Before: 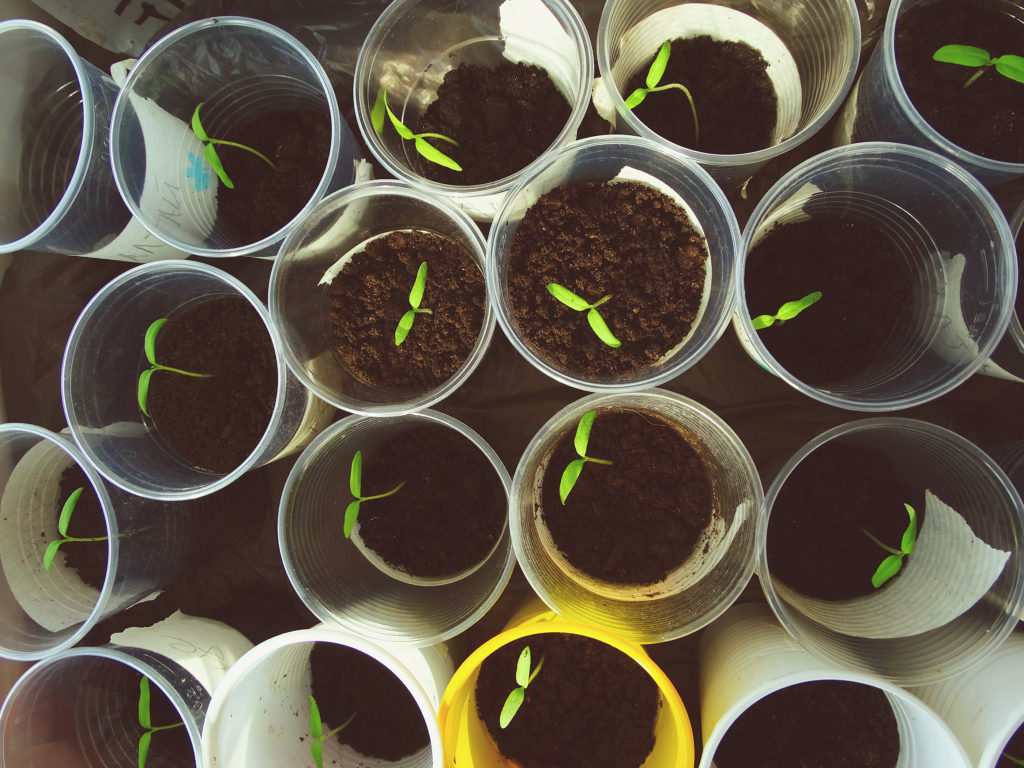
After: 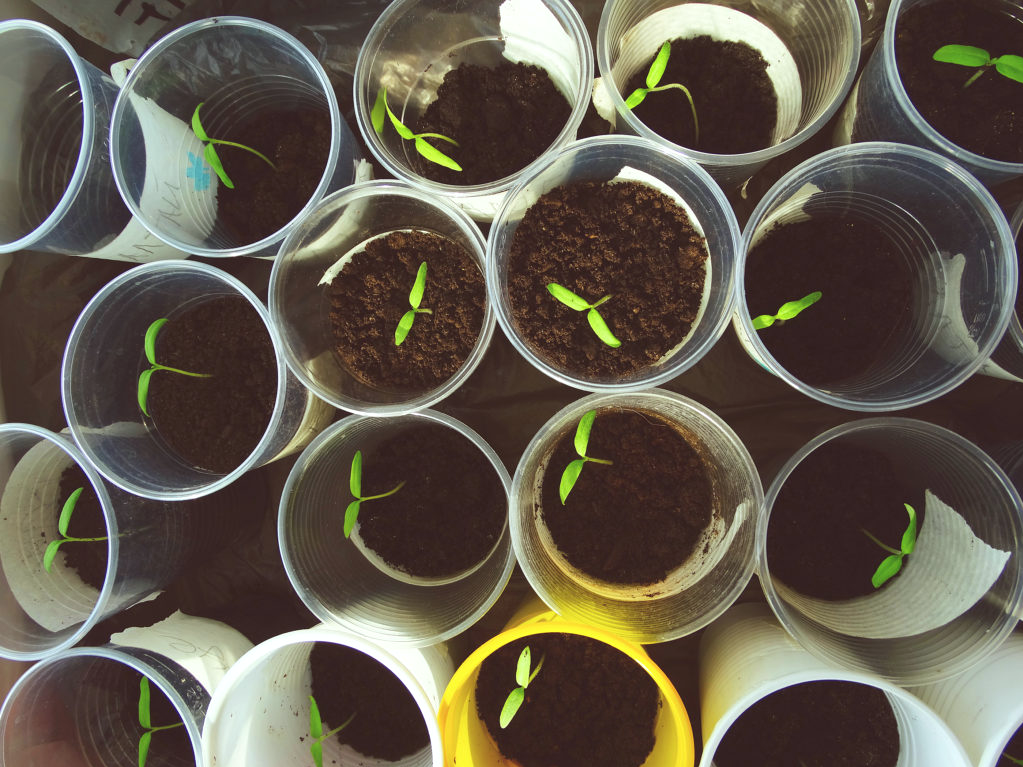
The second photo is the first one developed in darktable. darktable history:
exposure: exposure 0.15 EV, compensate highlight preservation false
white balance: red 0.982, blue 1.018
